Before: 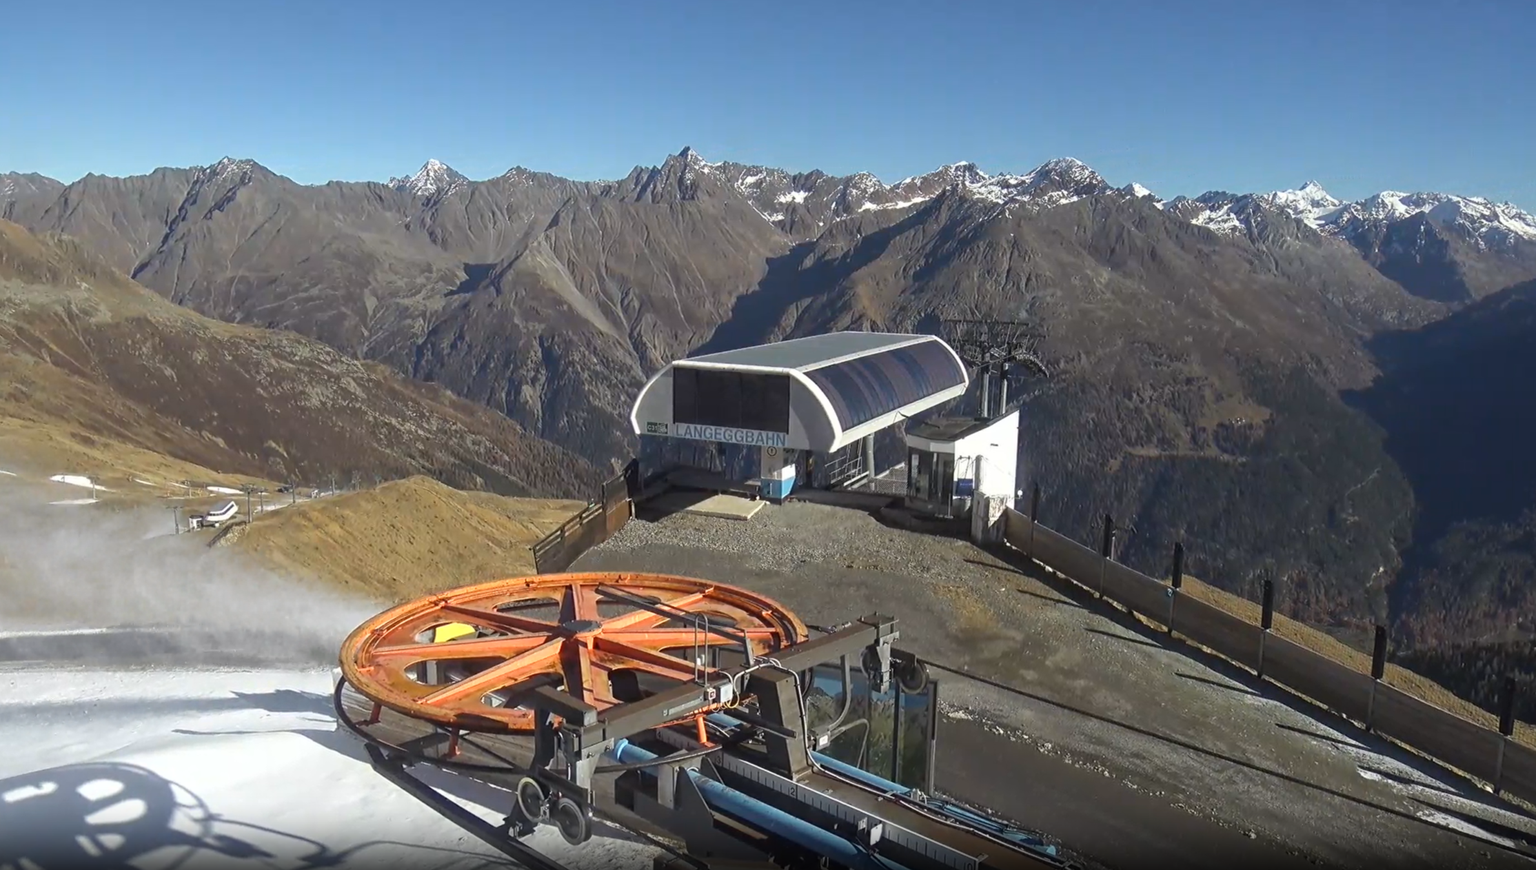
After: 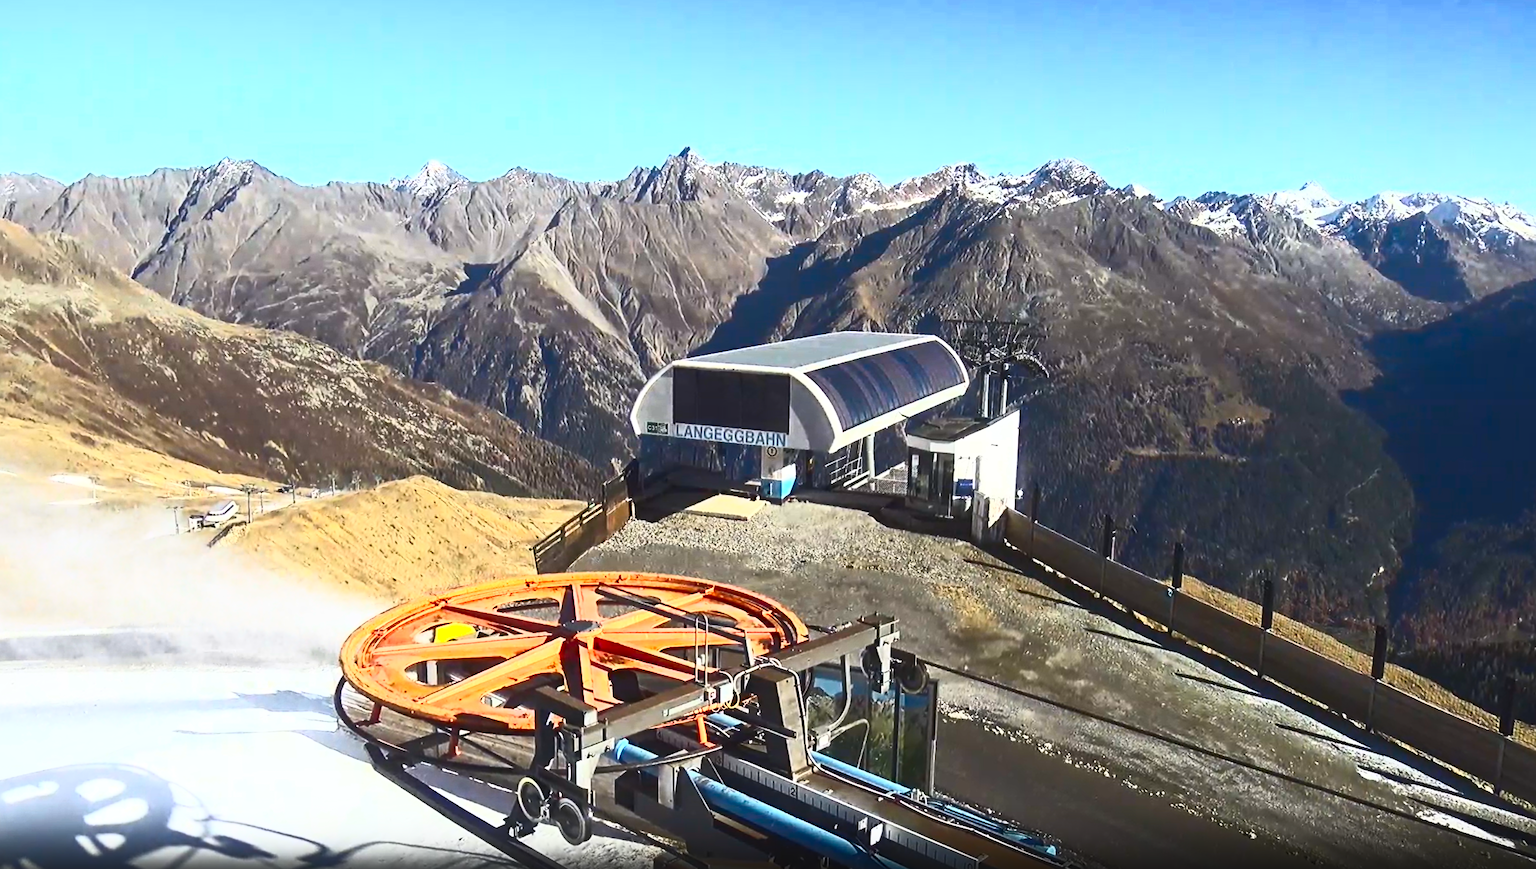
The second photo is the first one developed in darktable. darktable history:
contrast brightness saturation: contrast 0.83, brightness 0.59, saturation 0.59
sharpen: amount 0.2
tone equalizer: on, module defaults
